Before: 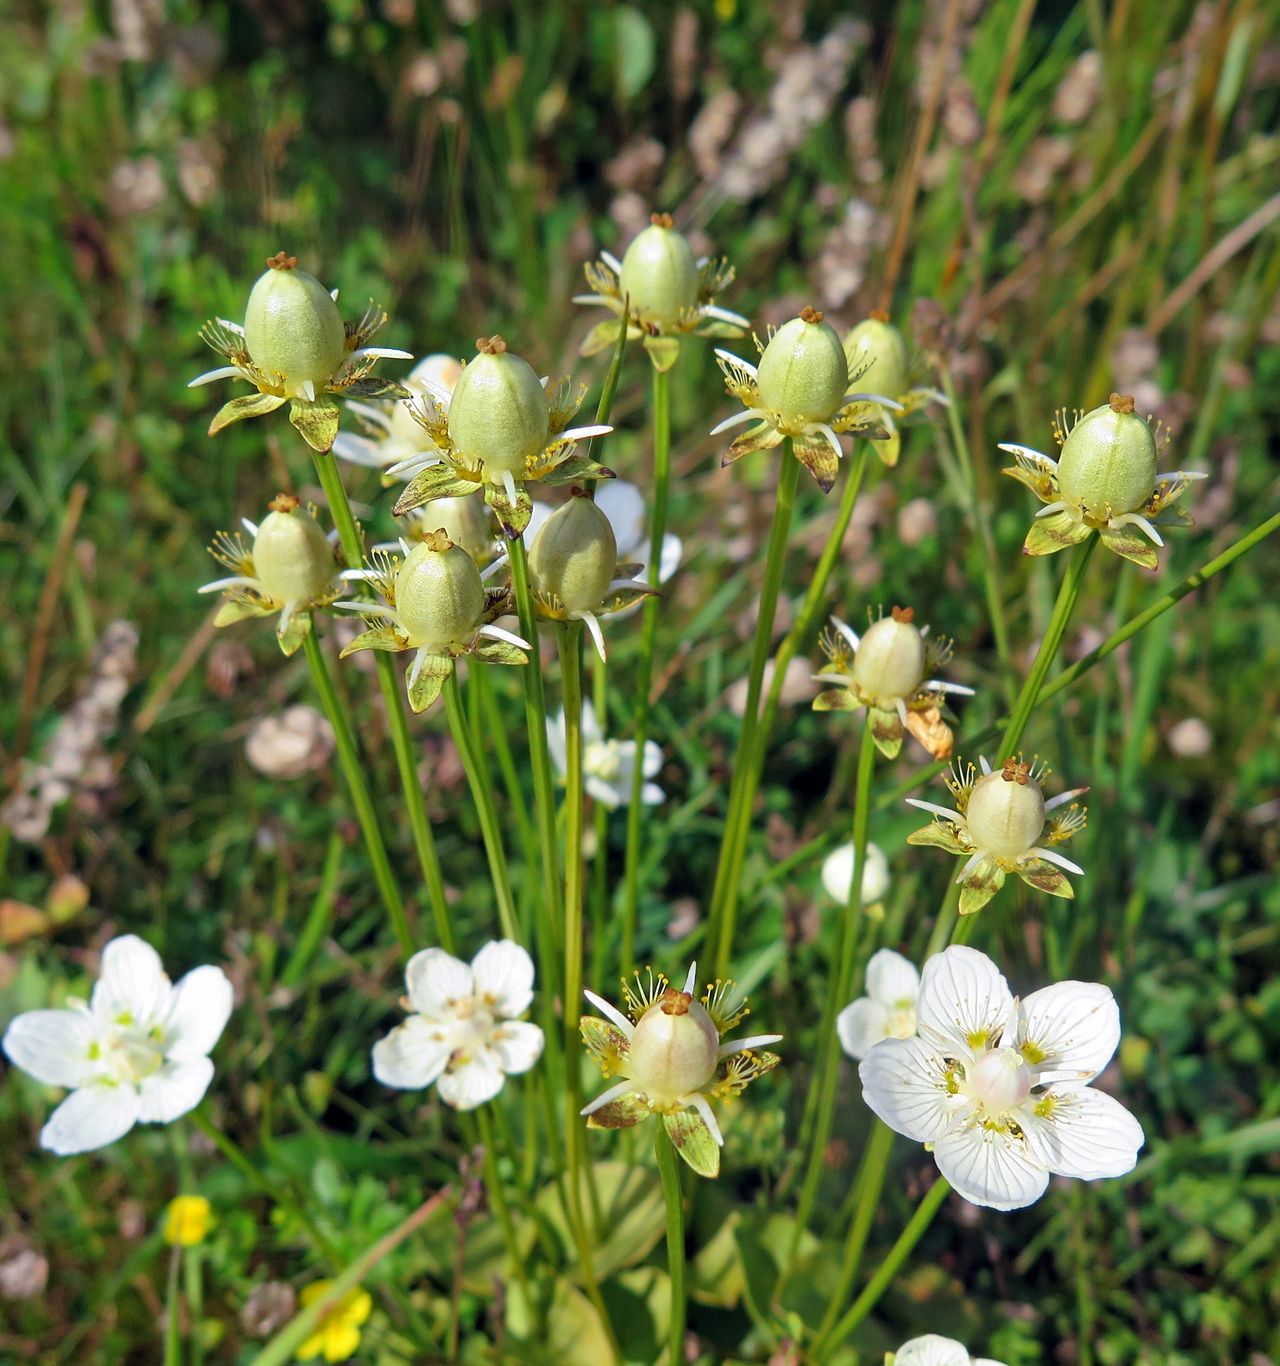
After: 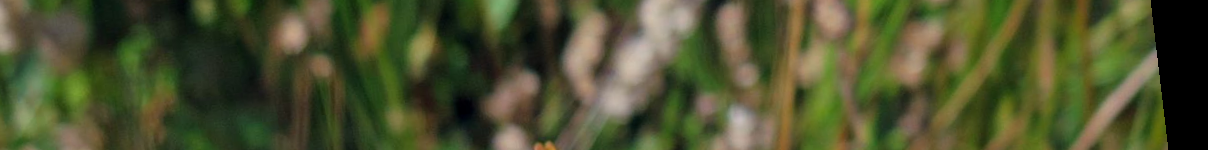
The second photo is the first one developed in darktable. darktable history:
rotate and perspective: rotation -6.83°, automatic cropping off
crop and rotate: left 9.644%, top 9.491%, right 6.021%, bottom 80.509%
